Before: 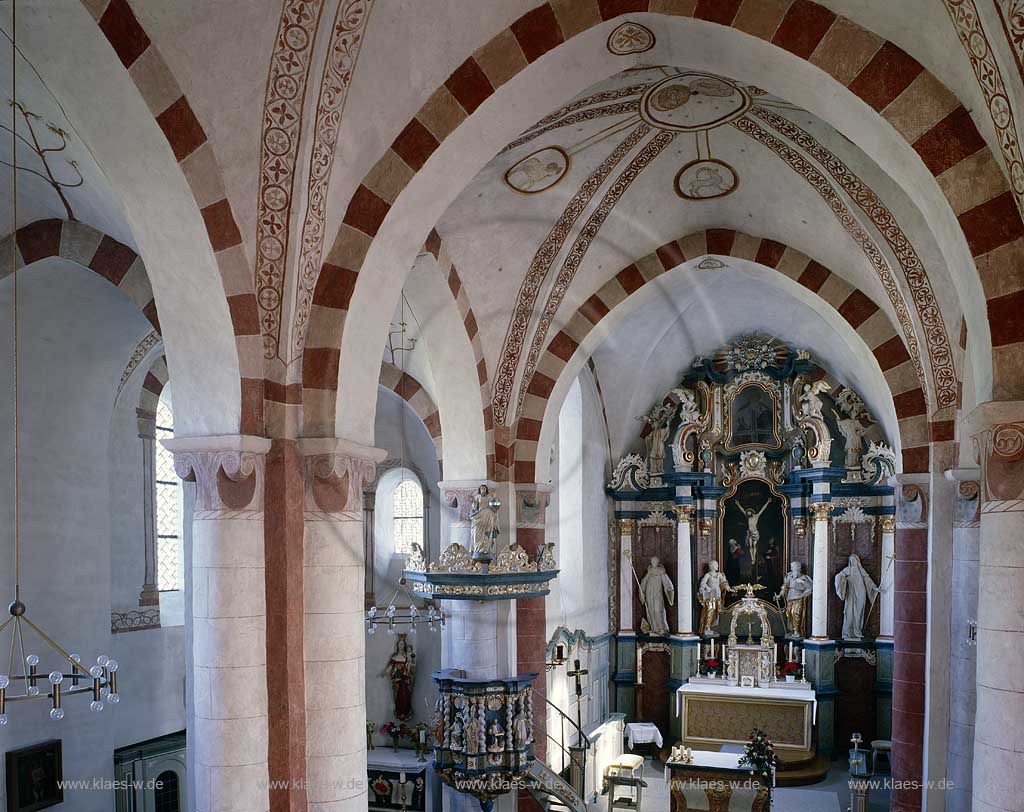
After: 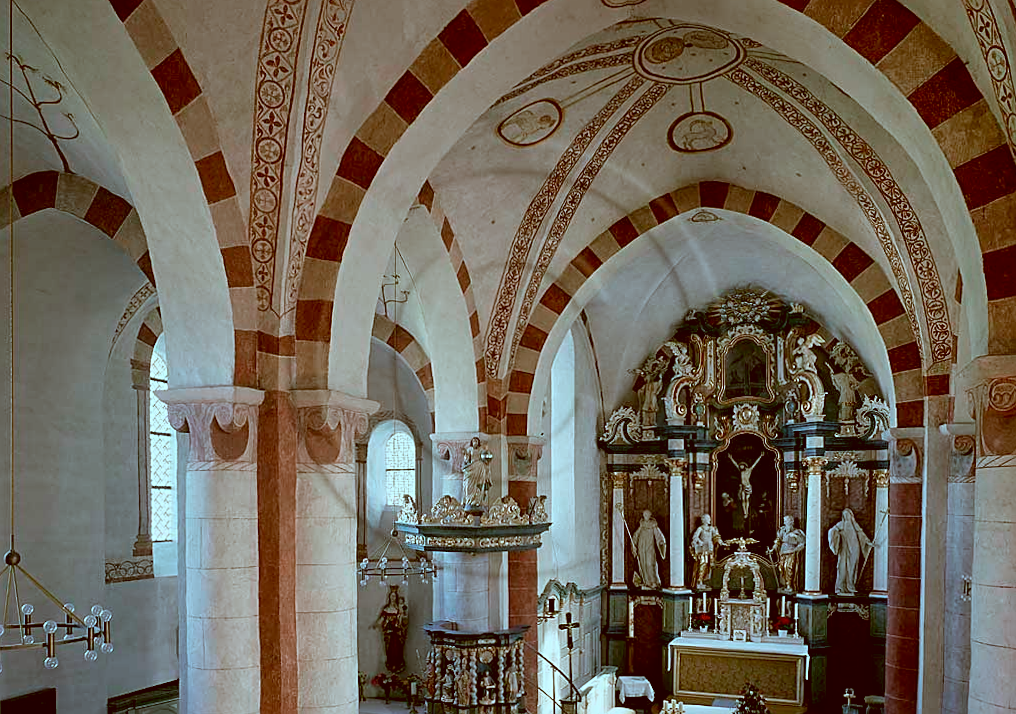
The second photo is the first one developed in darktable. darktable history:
contrast brightness saturation: saturation -0.05
exposure: black level correction 0.001, exposure -0.2 EV, compensate highlight preservation false
local contrast: mode bilateral grid, contrast 15, coarseness 36, detail 105%, midtone range 0.2
sharpen: on, module defaults
white balance: red 1, blue 1
crop and rotate: top 5.609%, bottom 5.609%
rotate and perspective: rotation 0.192°, lens shift (horizontal) -0.015, crop left 0.005, crop right 0.996, crop top 0.006, crop bottom 0.99
color correction: highlights a* -14.62, highlights b* -16.22, shadows a* 10.12, shadows b* 29.4
